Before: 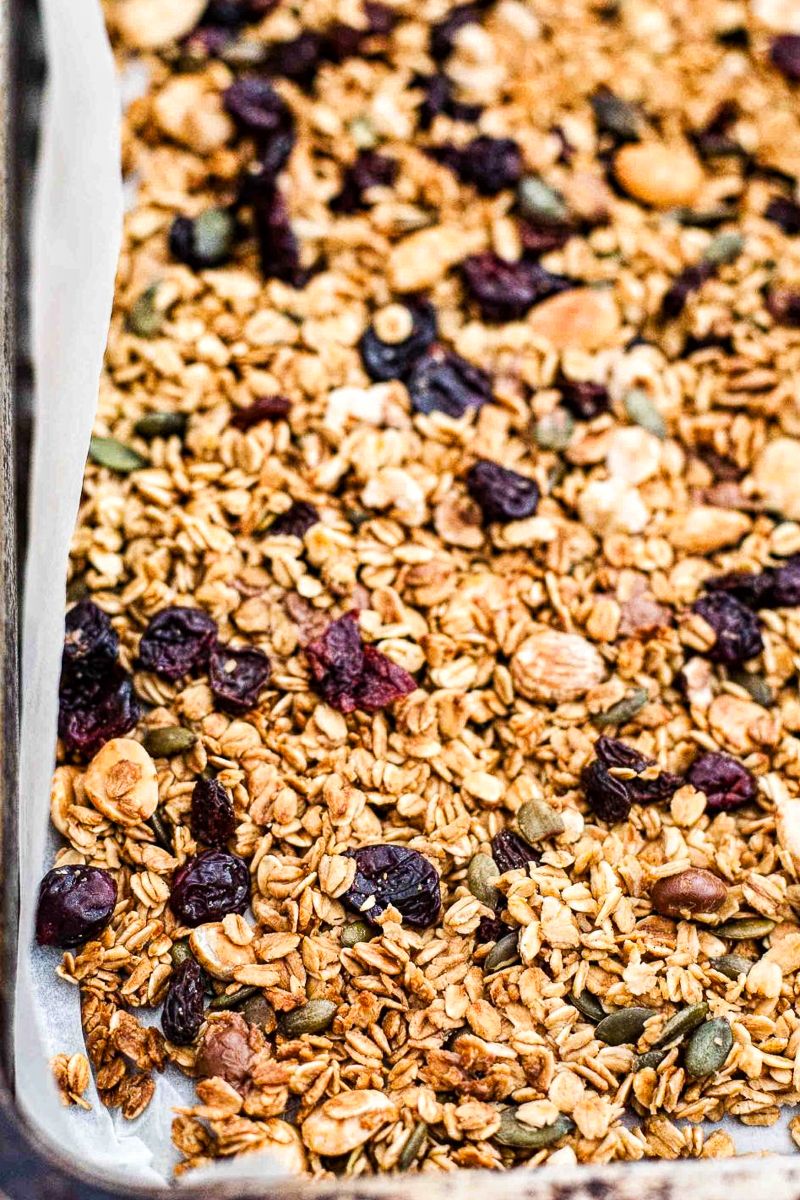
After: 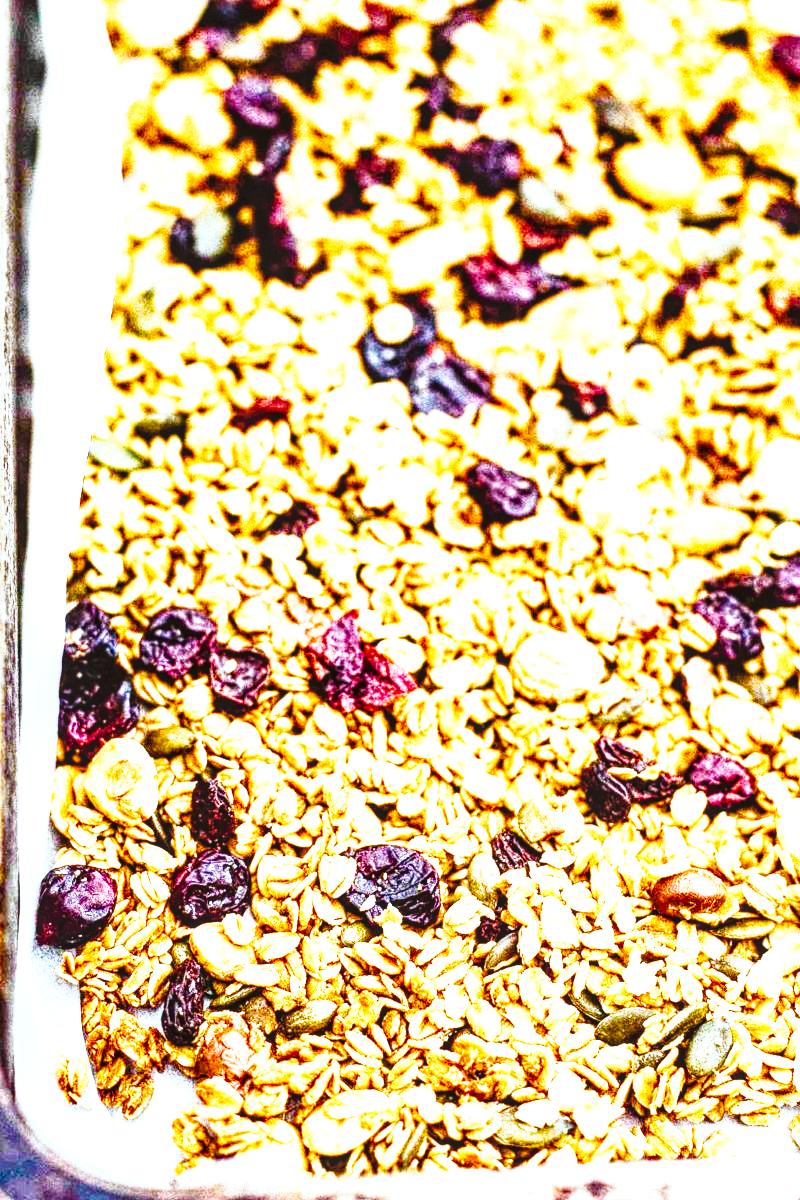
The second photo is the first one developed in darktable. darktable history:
base curve: curves: ch0 [(0, 0) (0.028, 0.03) (0.121, 0.232) (0.46, 0.748) (0.859, 0.968) (1, 1)], preserve colors none
color correction: highlights a* -2.76, highlights b* -2.69, shadows a* 2.34, shadows b* 2.98
color balance rgb: highlights gain › luminance 14.87%, linear chroma grading › global chroma 15.493%, perceptual saturation grading › global saturation 15.839%, perceptual saturation grading › highlights -19.358%, perceptual saturation grading › shadows 20.61%, perceptual brilliance grading › global brilliance -4.821%, perceptual brilliance grading › highlights 23.947%, perceptual brilliance grading › mid-tones 6.908%, perceptual brilliance grading › shadows -4.636%, global vibrance 15.7%
local contrast: highlights 53%, shadows 51%, detail 130%, midtone range 0.457
exposure: exposure 0.61 EV, compensate highlight preservation false
tone curve: curves: ch0 [(0, 0) (0.003, 0.019) (0.011, 0.022) (0.025, 0.025) (0.044, 0.04) (0.069, 0.069) (0.1, 0.108) (0.136, 0.152) (0.177, 0.199) (0.224, 0.26) (0.277, 0.321) (0.335, 0.392) (0.399, 0.472) (0.468, 0.547) (0.543, 0.624) (0.623, 0.713) (0.709, 0.786) (0.801, 0.865) (0.898, 0.939) (1, 1)], preserve colors none
